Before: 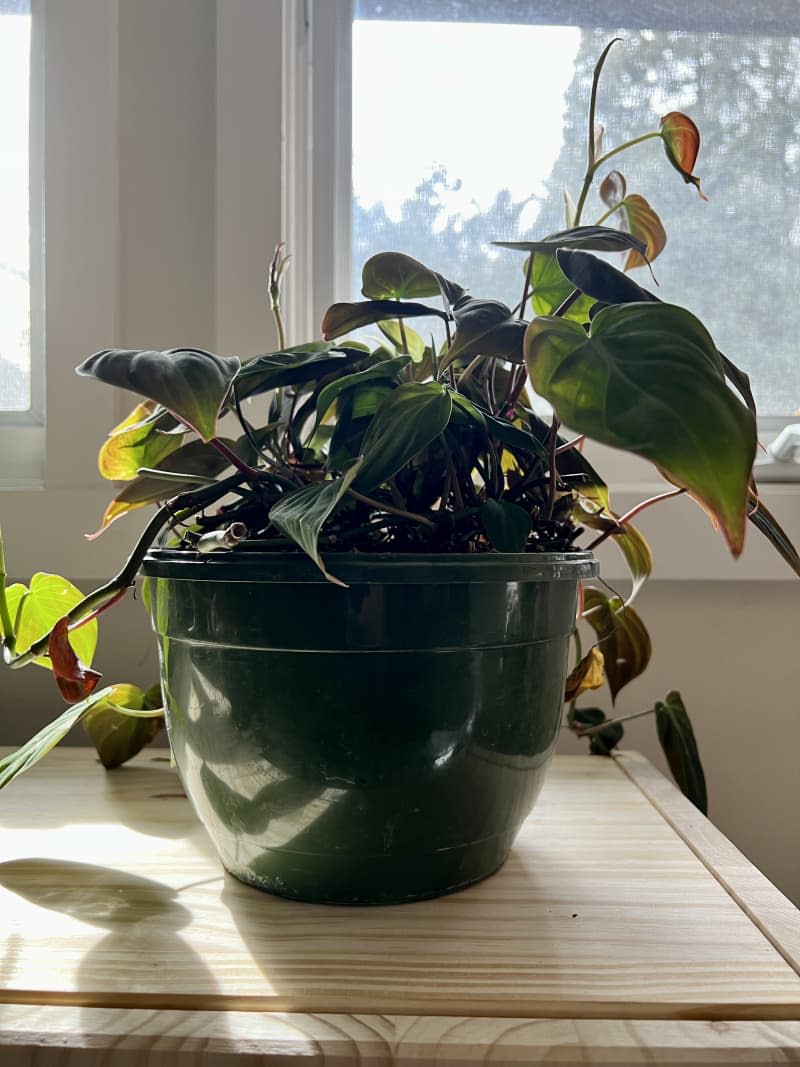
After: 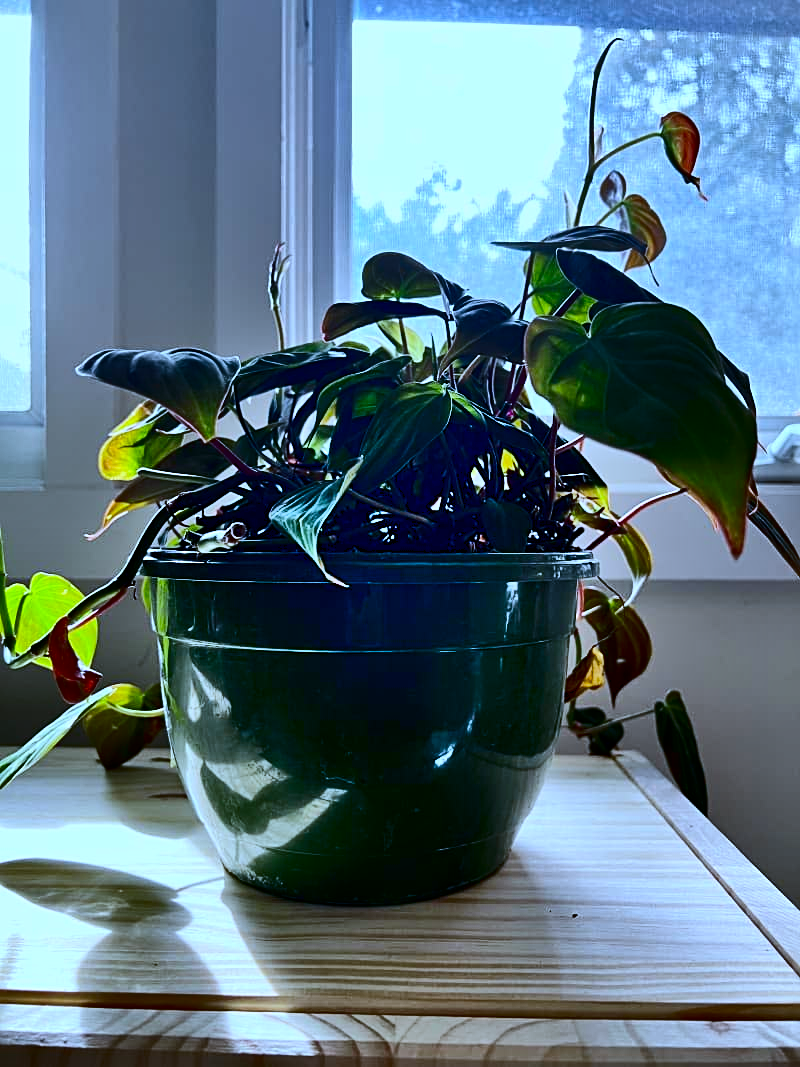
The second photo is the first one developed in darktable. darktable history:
contrast brightness saturation: contrast 0.22, brightness -0.19, saturation 0.24
sharpen: radius 2.529, amount 0.323
shadows and highlights: shadows 75, highlights -25, soften with gaussian
white balance: red 0.871, blue 1.249
